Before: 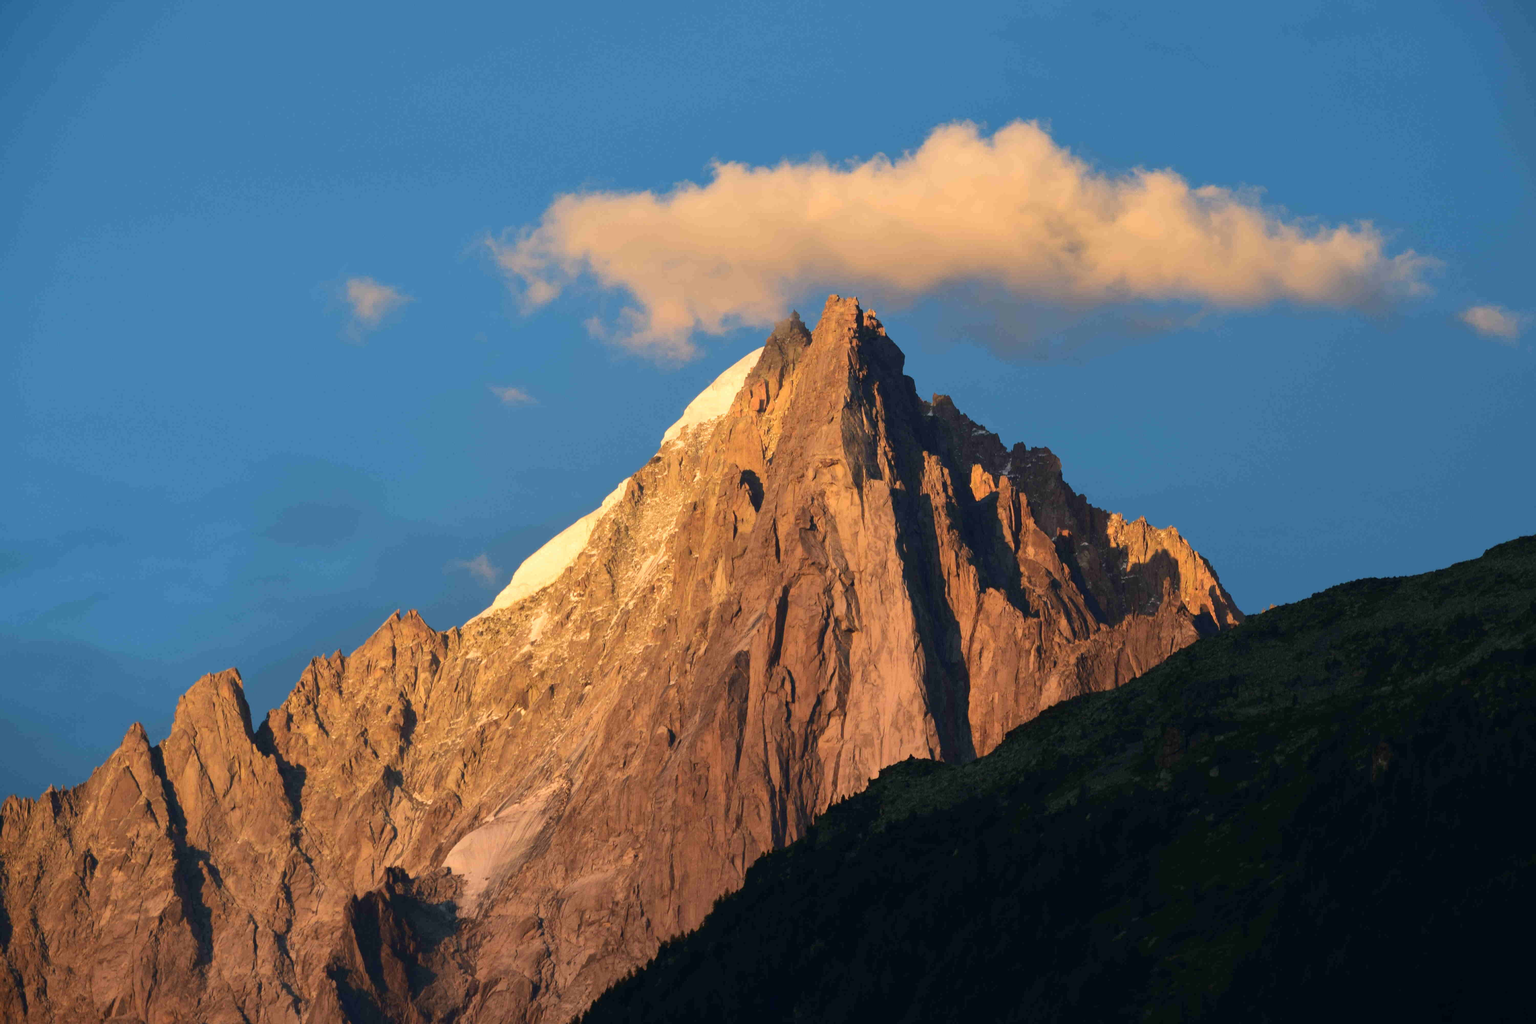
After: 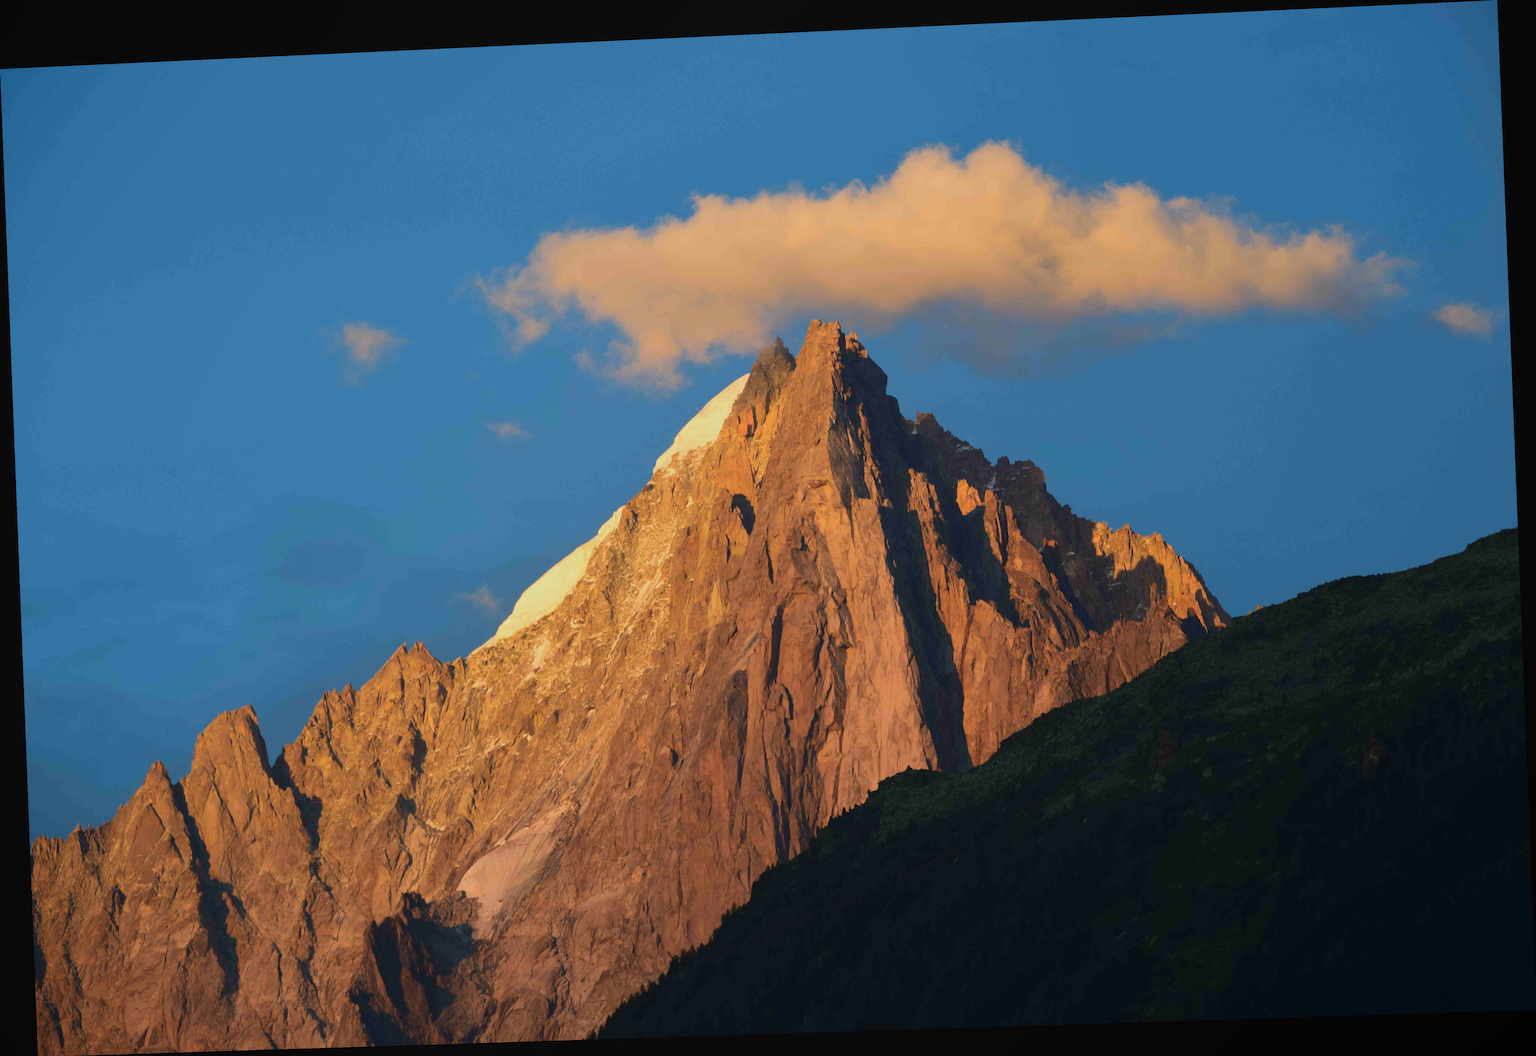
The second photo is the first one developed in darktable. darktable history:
local contrast: highlights 68%, shadows 68%, detail 82%, midtone range 0.325
rotate and perspective: rotation -2.22°, lens shift (horizontal) -0.022, automatic cropping off
